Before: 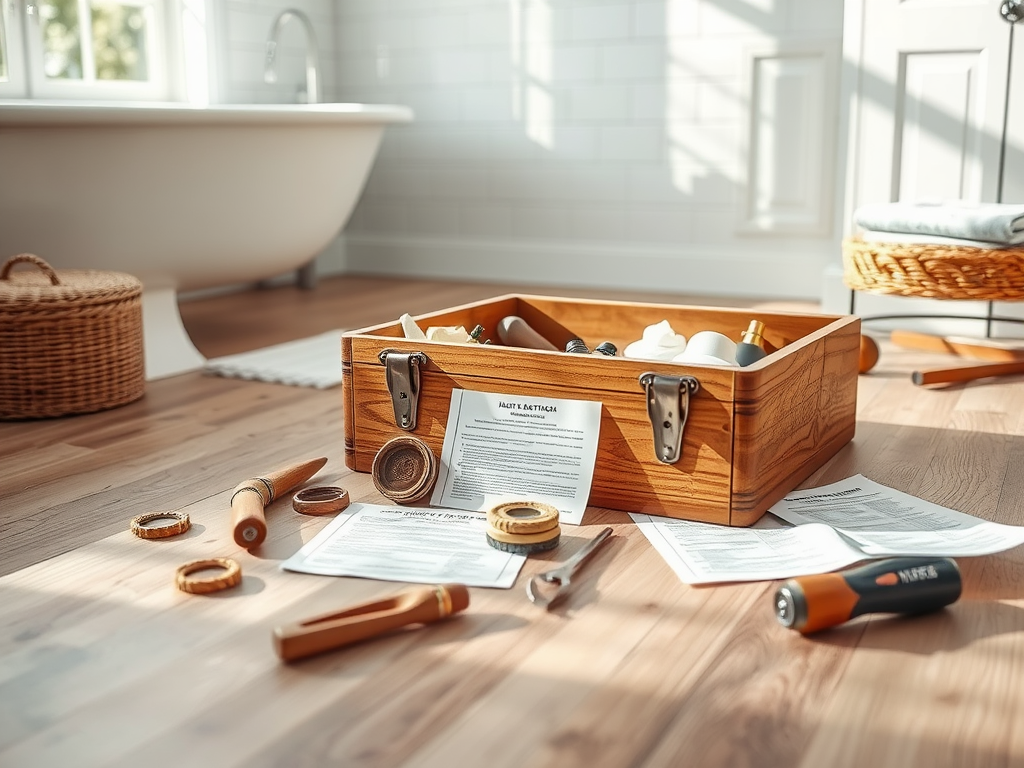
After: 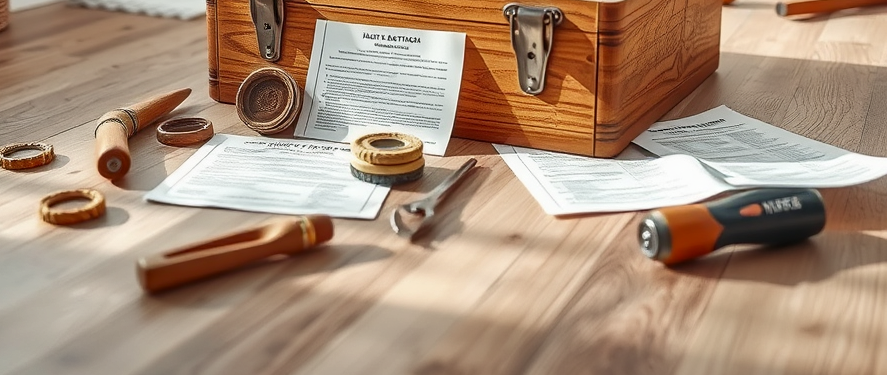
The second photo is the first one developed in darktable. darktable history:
shadows and highlights: radius 108.52, shadows 44.07, highlights -67.8, low approximation 0.01, soften with gaussian
crop and rotate: left 13.306%, top 48.129%, bottom 2.928%
